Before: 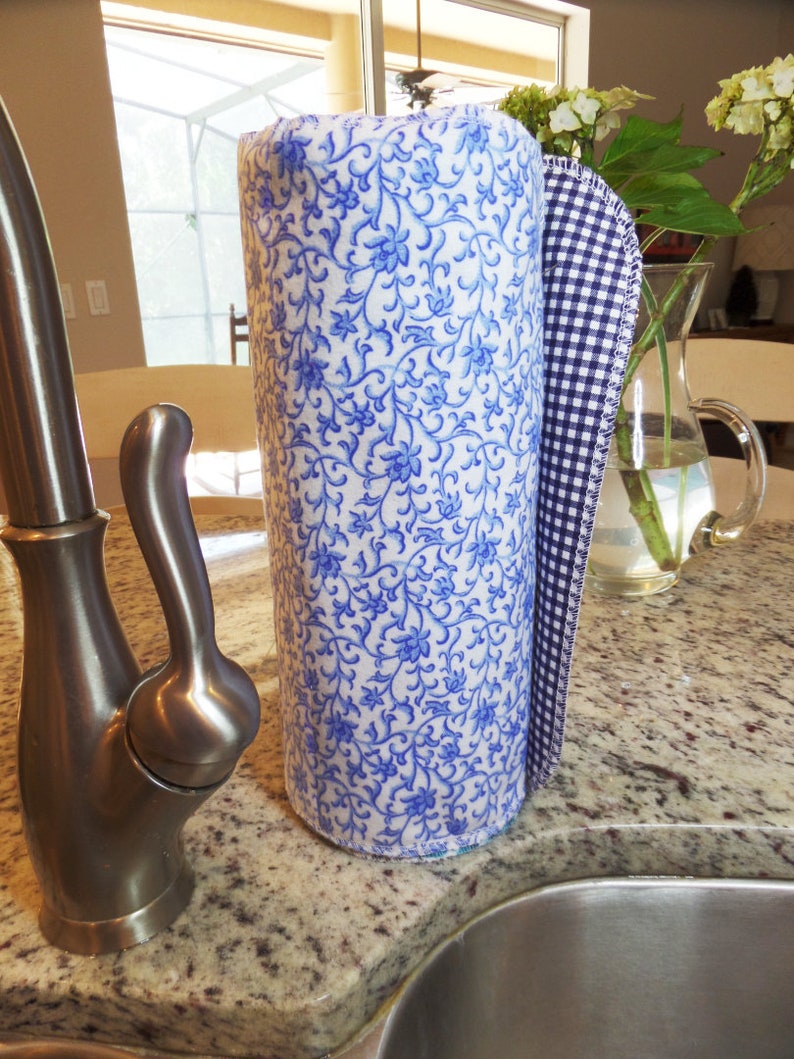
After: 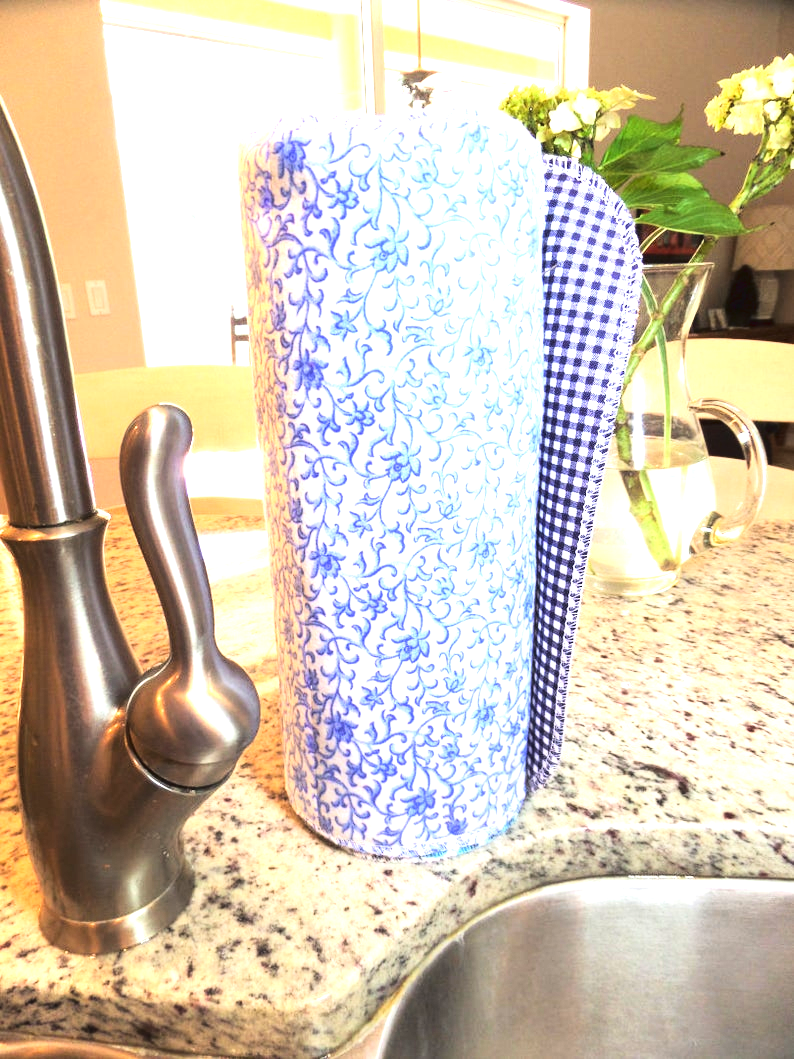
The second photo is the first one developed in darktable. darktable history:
exposure: black level correction 0, exposure 1.2 EV, compensate highlight preservation false
tone curve: curves: ch0 [(0.001, 0.034) (0.115, 0.093) (0.251, 0.232) (0.382, 0.397) (0.652, 0.719) (0.802, 0.876) (1, 0.998)]; ch1 [(0, 0) (0.384, 0.324) (0.472, 0.466) (0.504, 0.5) (0.517, 0.533) (0.547, 0.564) (0.582, 0.628) (0.657, 0.727) (1, 1)]; ch2 [(0, 0) (0.278, 0.232) (0.5, 0.5) (0.531, 0.552) (0.61, 0.653) (1, 1)], color space Lab, linked channels
tone equalizer: -8 EV -0.407 EV, -7 EV -0.388 EV, -6 EV -0.35 EV, -5 EV -0.262 EV, -3 EV 0.231 EV, -2 EV 0.344 EV, -1 EV 0.402 EV, +0 EV 0.388 EV, edges refinement/feathering 500, mask exposure compensation -1.57 EV, preserve details no
